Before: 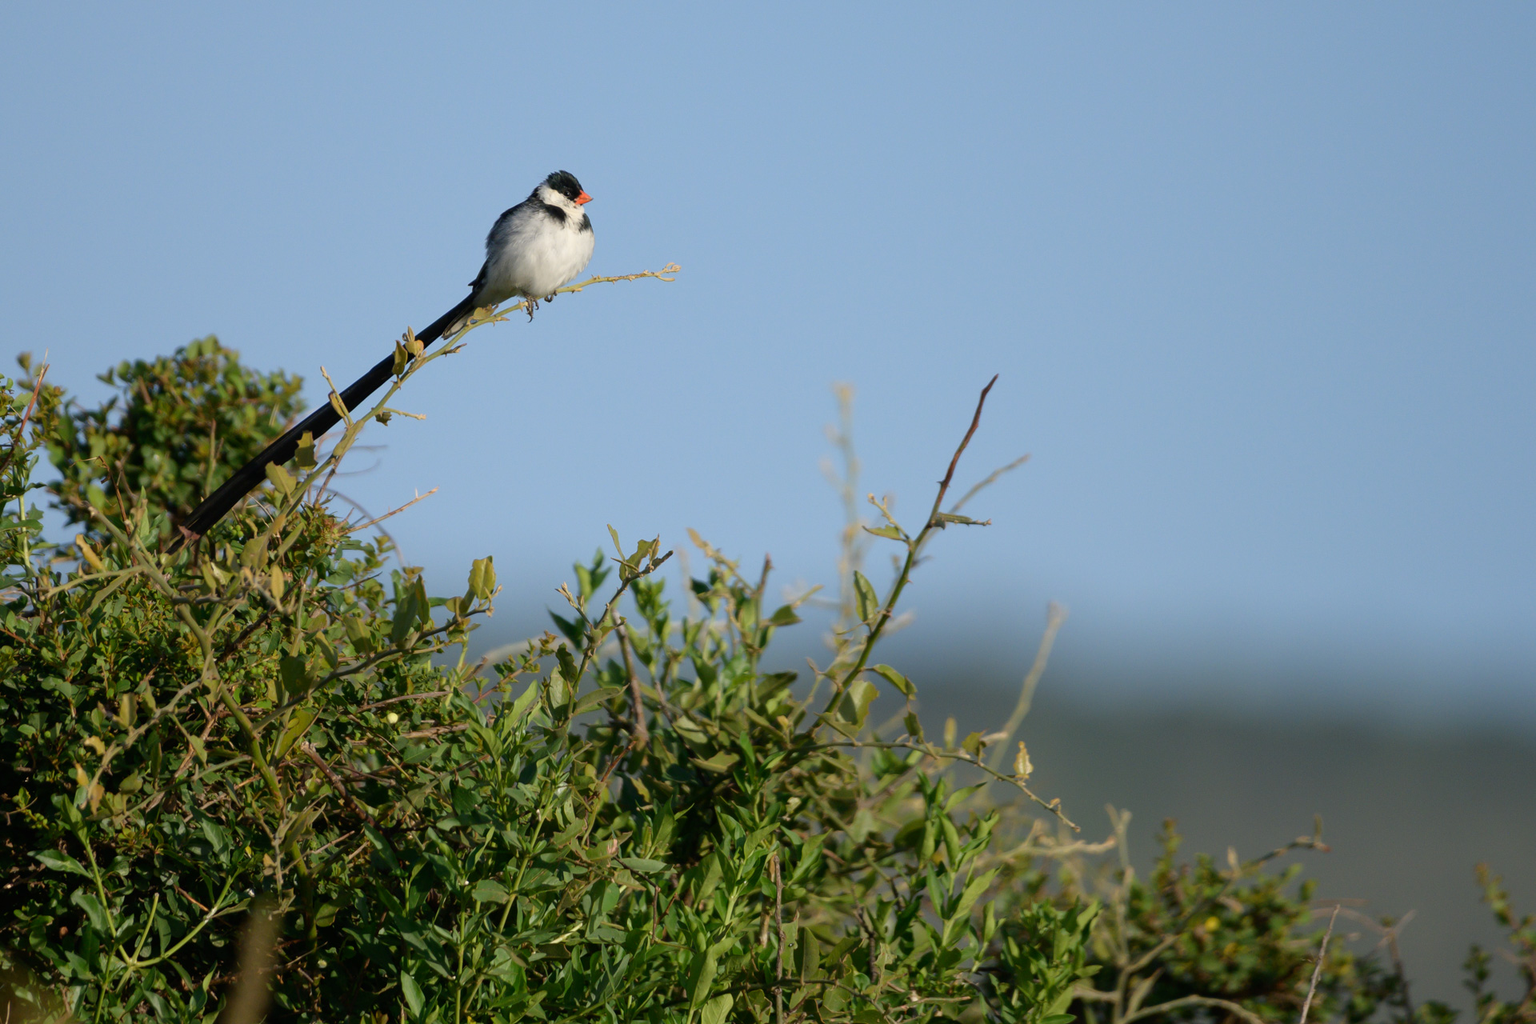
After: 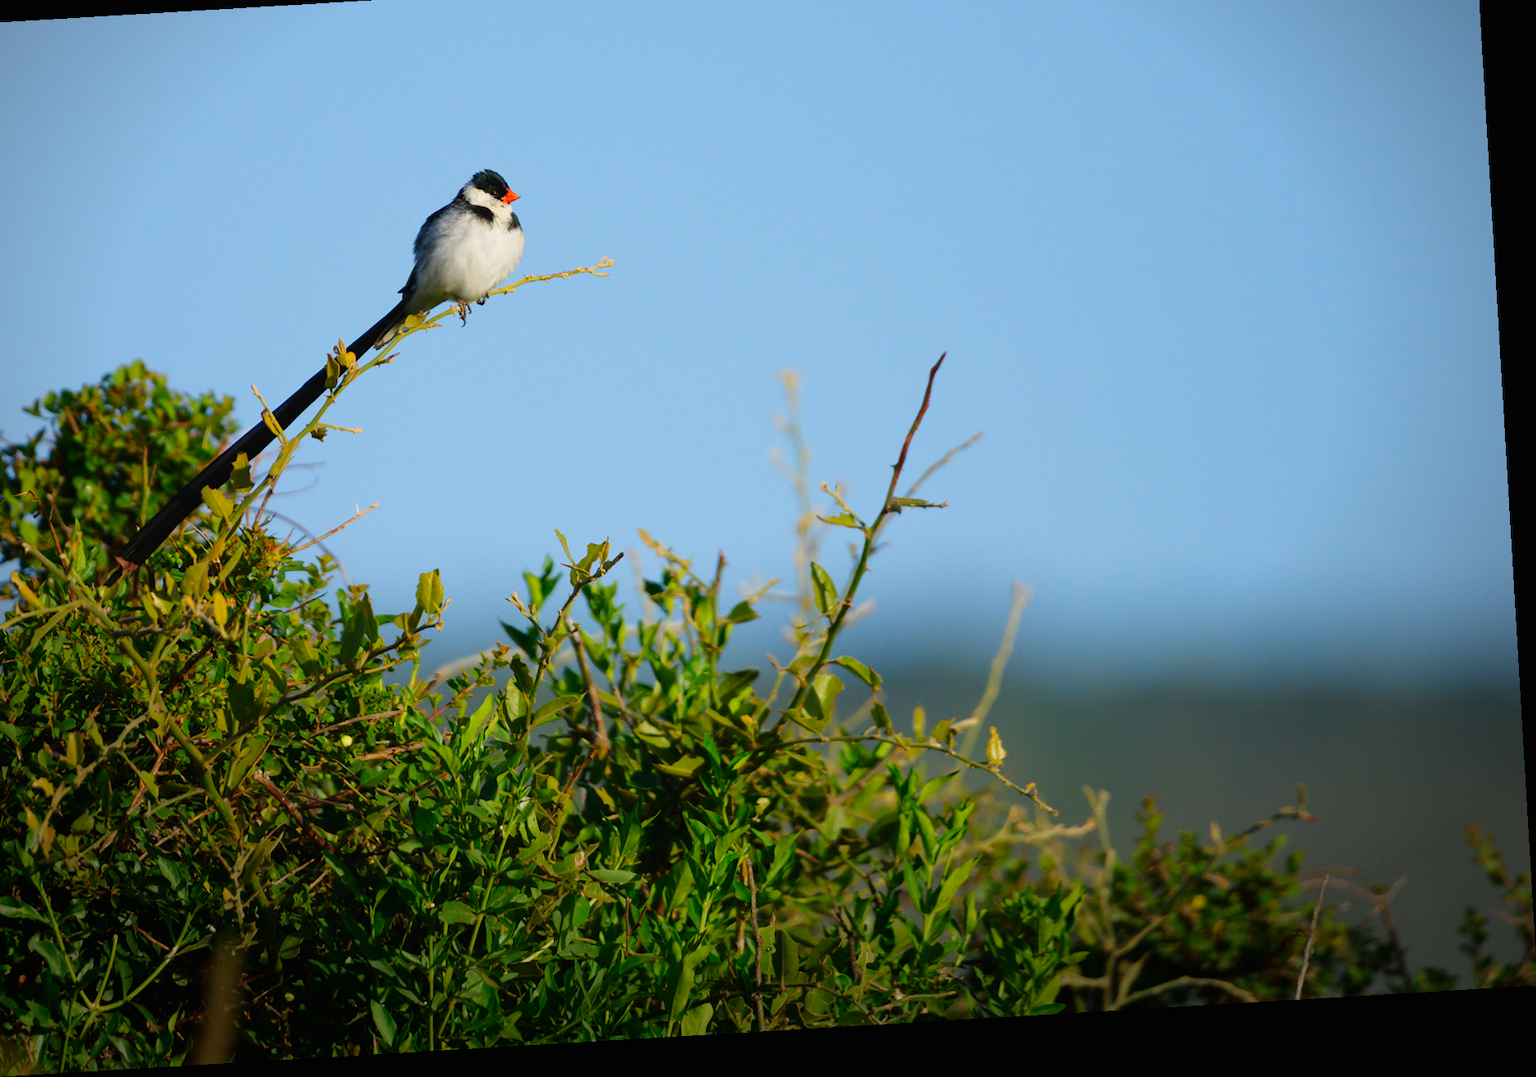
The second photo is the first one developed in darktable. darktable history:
contrast brightness saturation: saturation 0.505
crop and rotate: angle 3.4°, left 6.103%, top 5.716%
tone curve: curves: ch0 [(0, 0.011) (0.139, 0.106) (0.295, 0.271) (0.499, 0.523) (0.739, 0.782) (0.857, 0.879) (1, 0.967)]; ch1 [(0, 0) (0.291, 0.229) (0.394, 0.365) (0.469, 0.456) (0.507, 0.504) (0.527, 0.546) (0.571, 0.614) (0.725, 0.779) (1, 1)]; ch2 [(0, 0) (0.125, 0.089) (0.35, 0.317) (0.437, 0.42) (0.502, 0.499) (0.537, 0.551) (0.613, 0.636) (1, 1)], preserve colors none
vignetting: brightness -0.58, saturation -0.12, center (-0.056, -0.355), automatic ratio true
